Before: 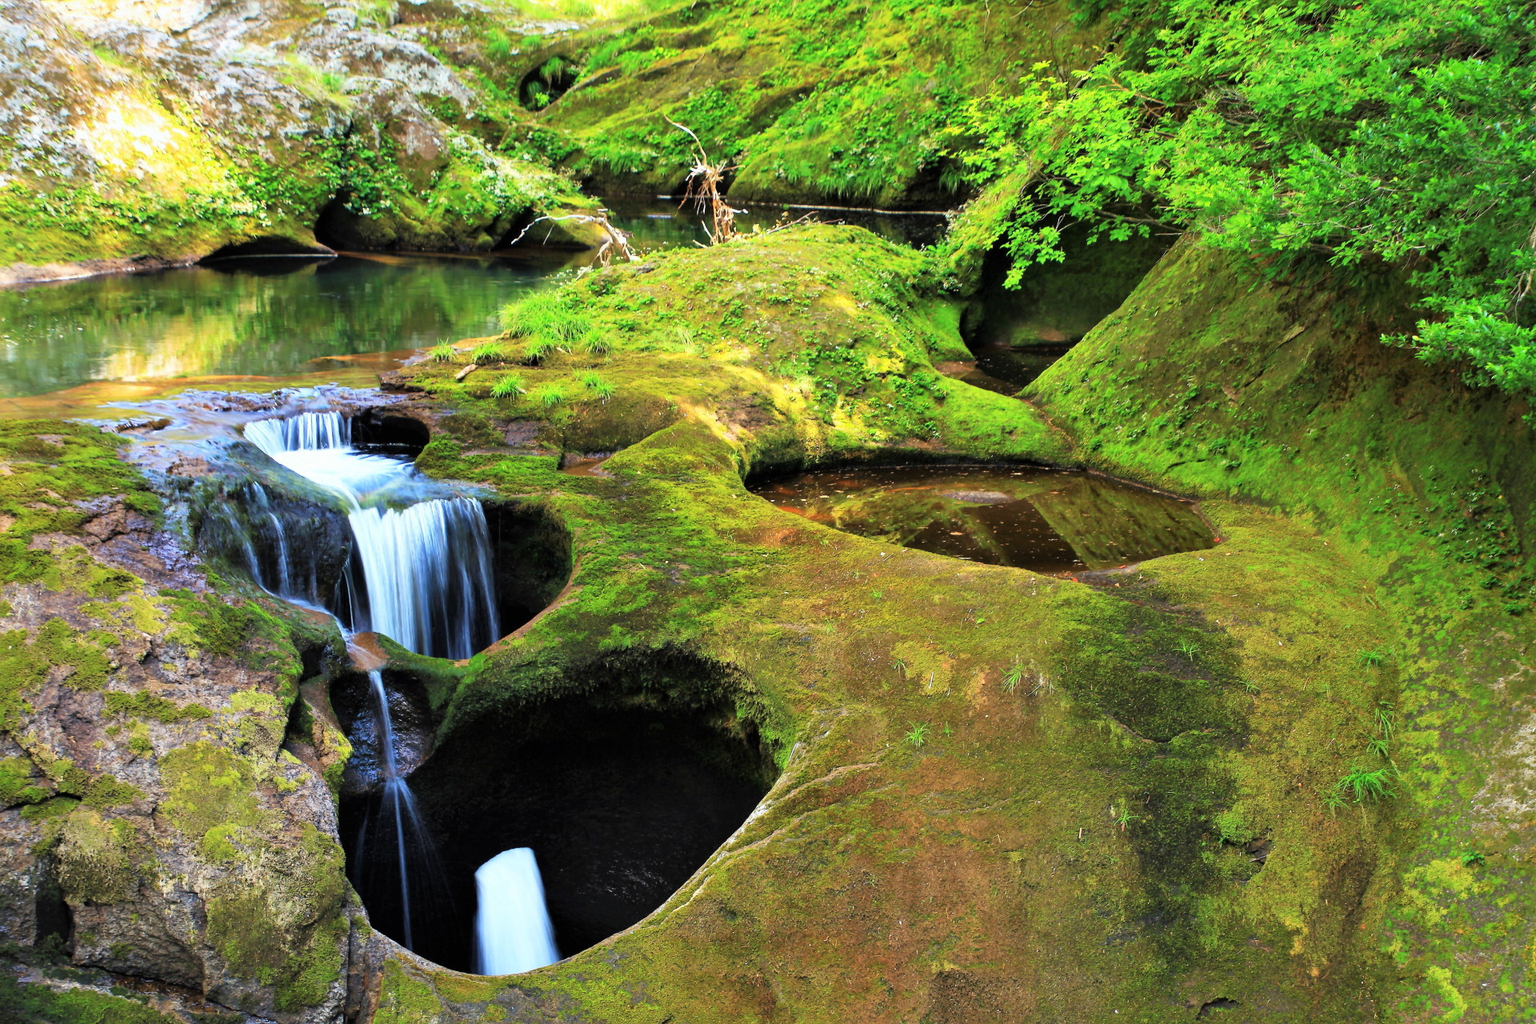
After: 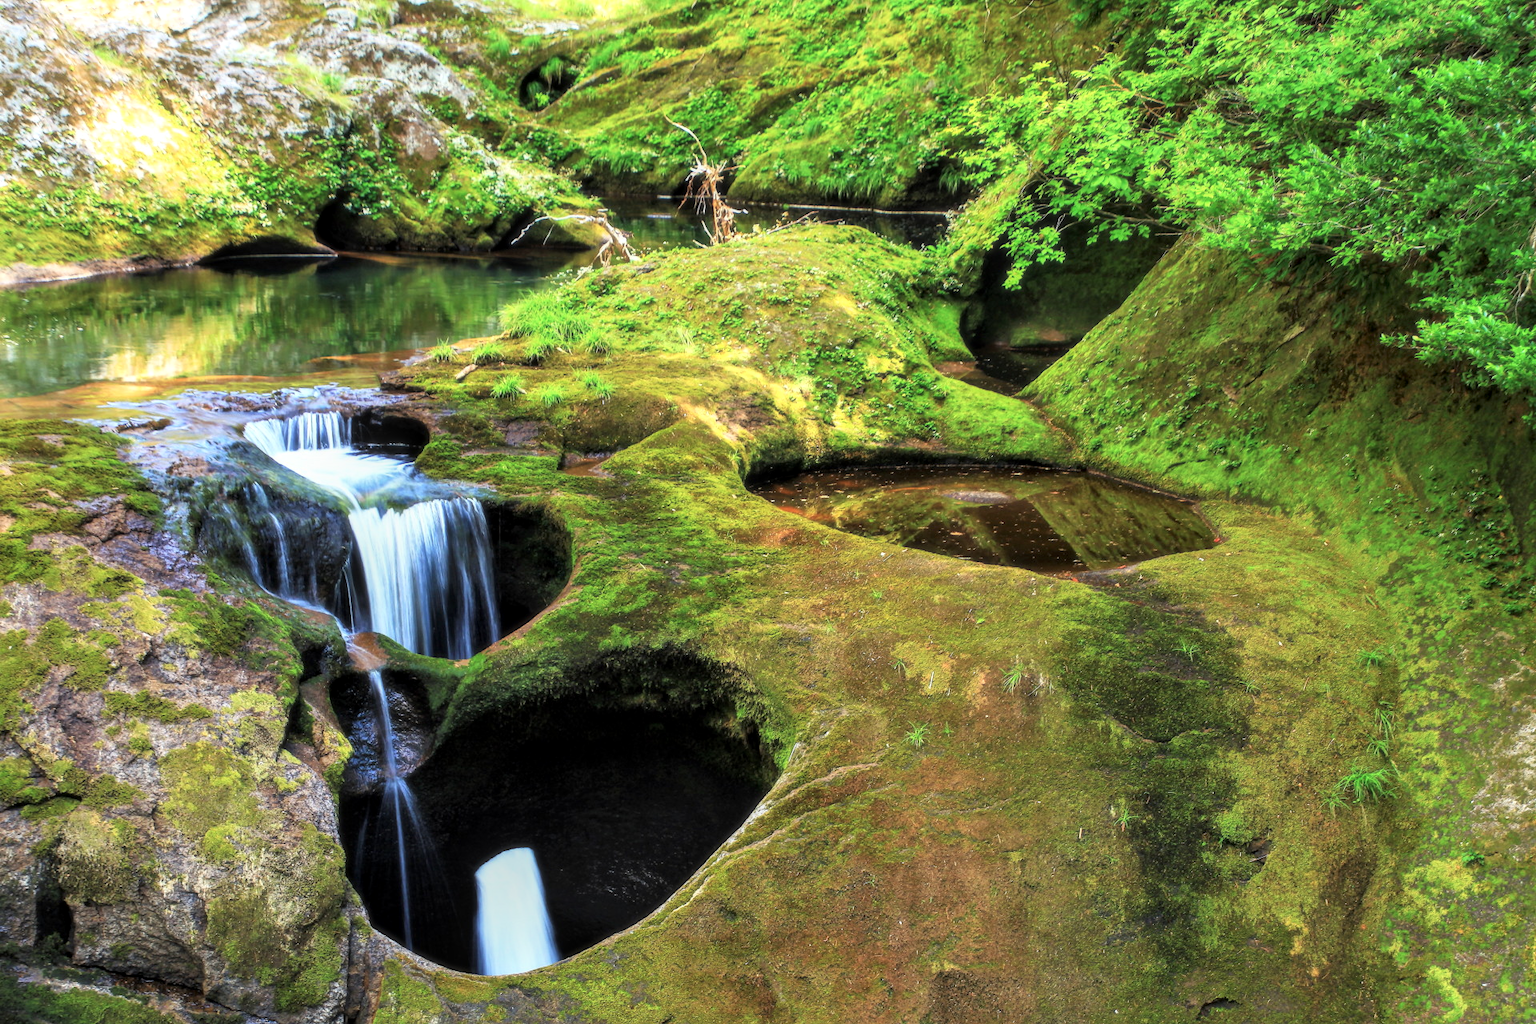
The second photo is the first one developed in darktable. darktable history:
soften: size 10%, saturation 50%, brightness 0.2 EV, mix 10%
shadows and highlights: shadows 0, highlights 40
local contrast: on, module defaults
